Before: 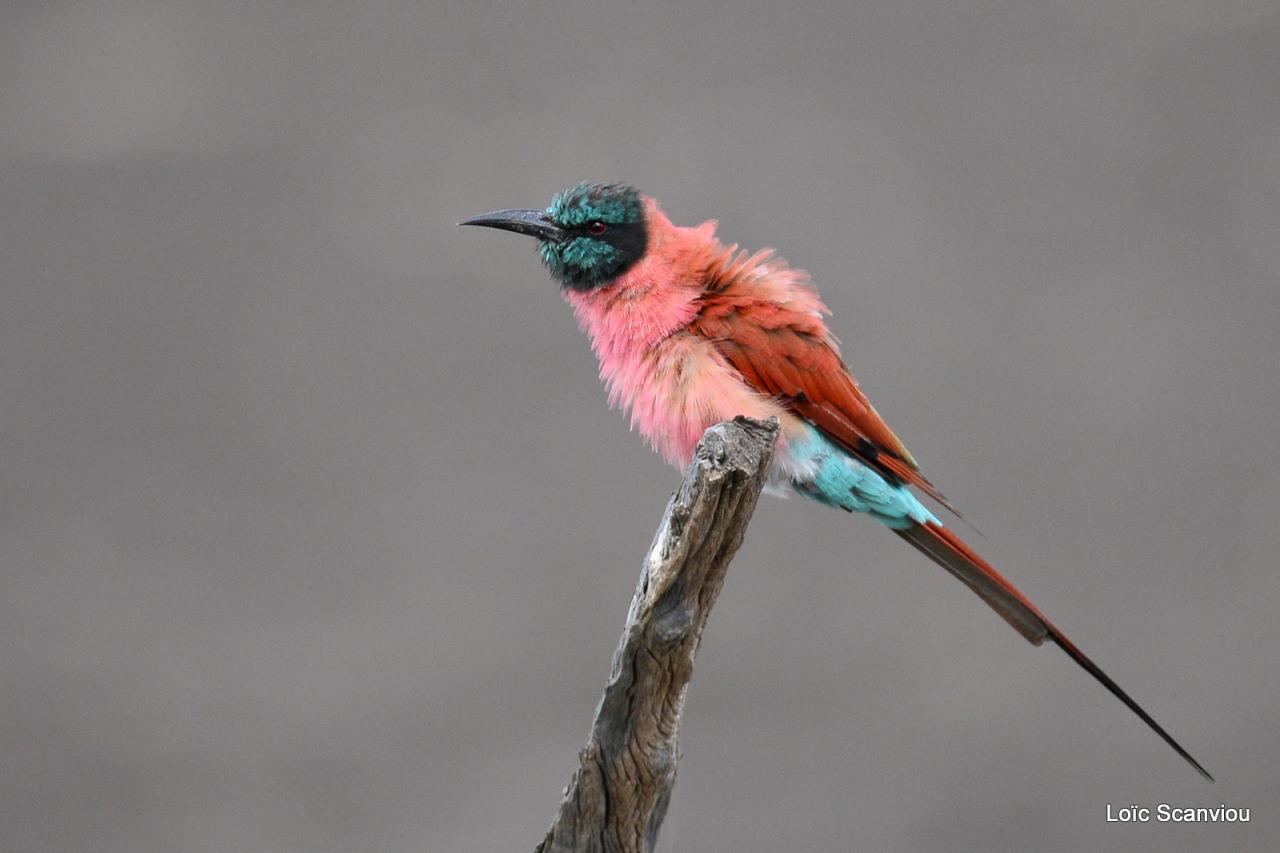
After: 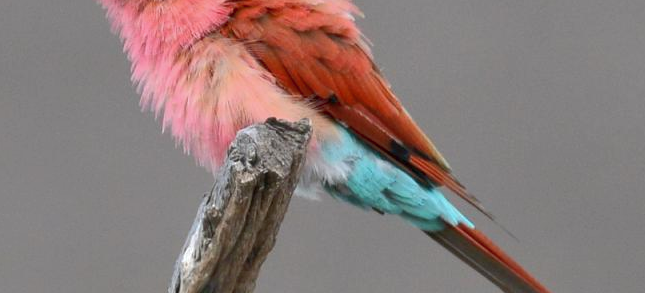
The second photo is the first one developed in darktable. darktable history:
shadows and highlights: highlights color adjustment 41.44%
crop: left 36.585%, top 34.979%, right 12.967%, bottom 30.576%
